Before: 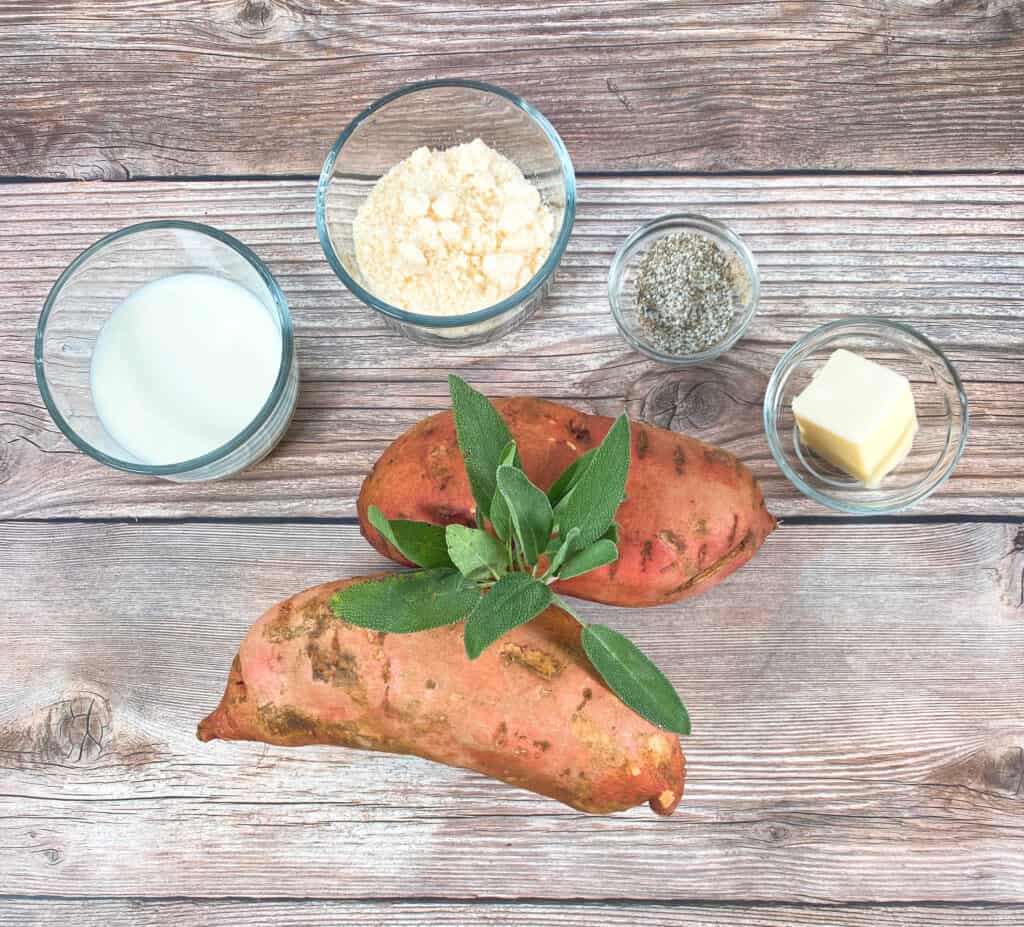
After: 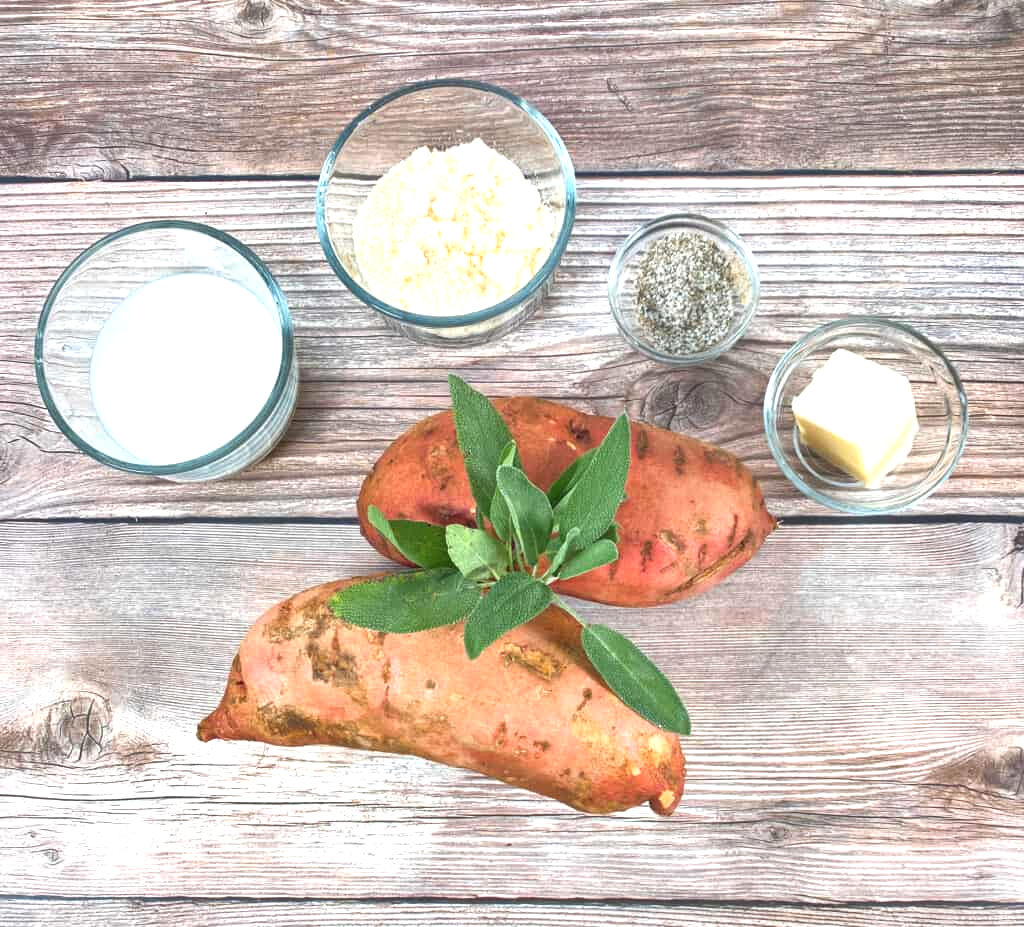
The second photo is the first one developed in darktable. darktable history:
shadows and highlights: shadows 37.08, highlights -26.96, soften with gaussian
exposure: black level correction 0, exposure 0.498 EV, compensate highlight preservation false
